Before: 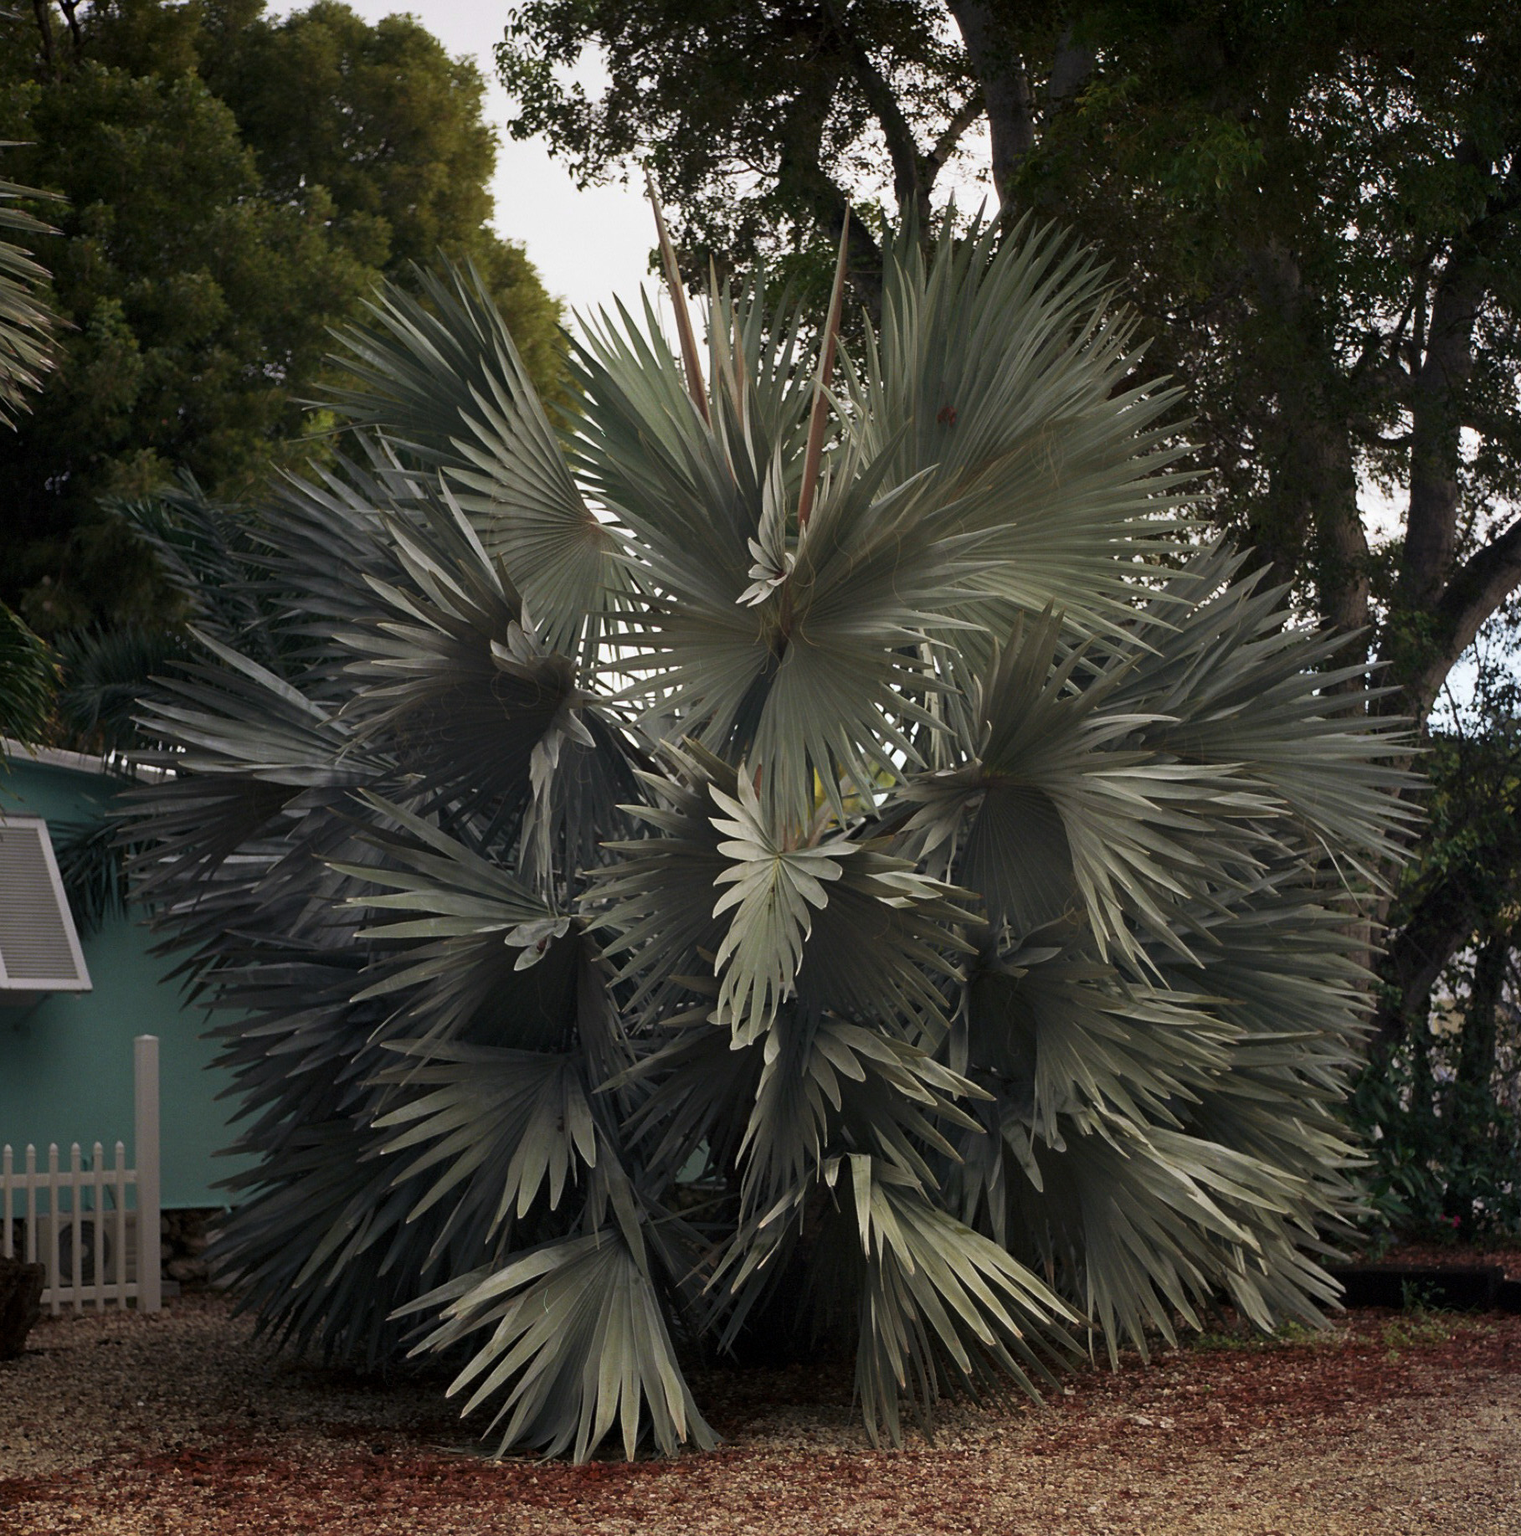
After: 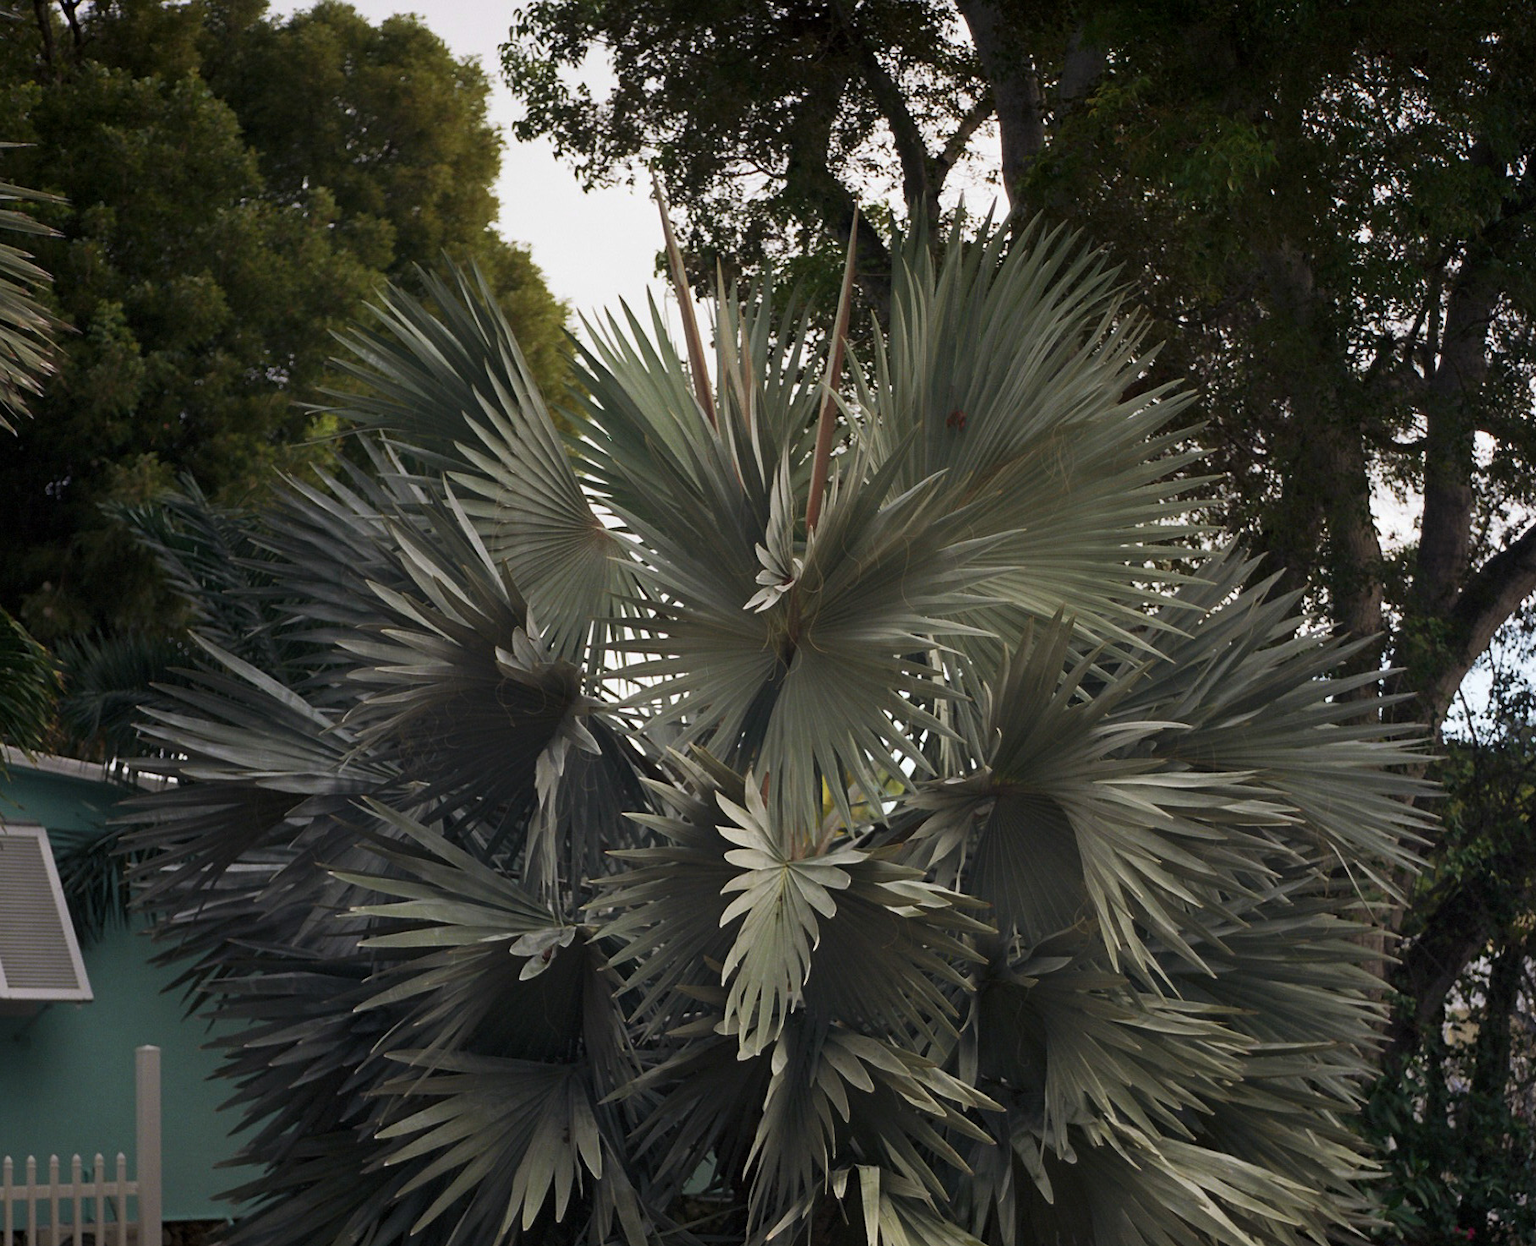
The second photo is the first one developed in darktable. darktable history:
crop: bottom 19.652%
